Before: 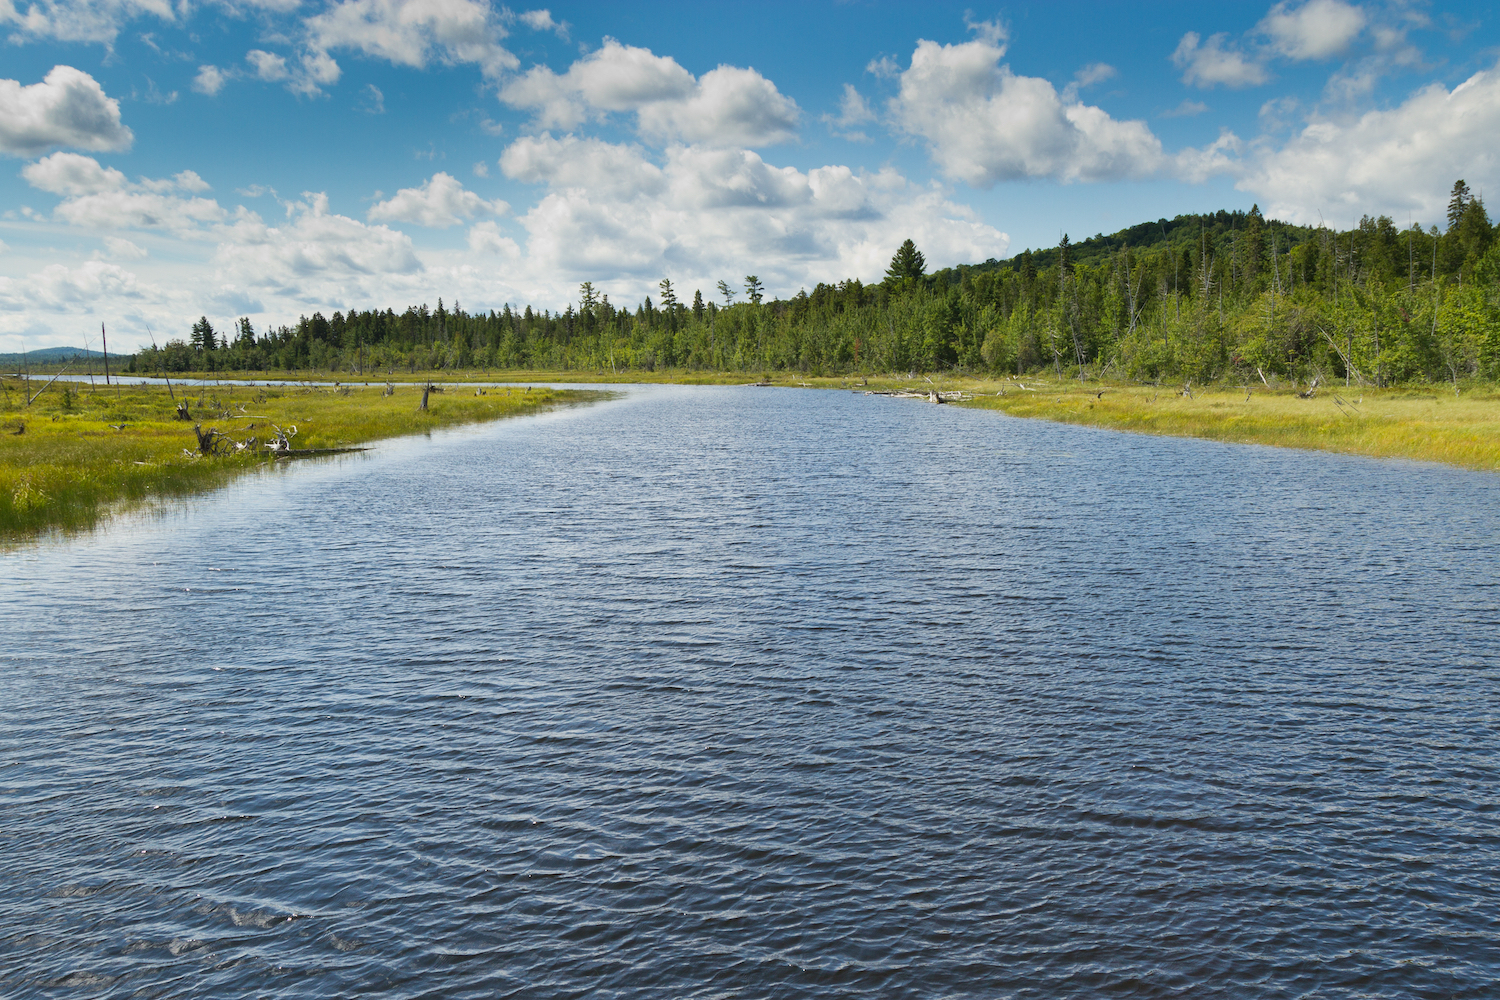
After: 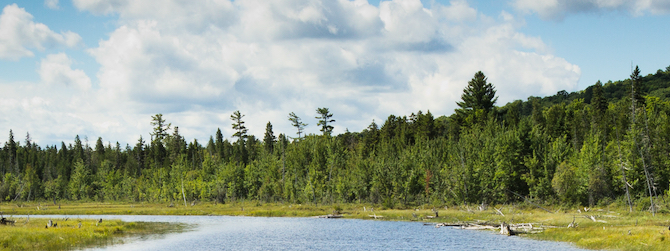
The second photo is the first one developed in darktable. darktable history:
tone curve: curves: ch0 [(0.021, 0) (0.104, 0.052) (0.496, 0.526) (0.737, 0.783) (1, 1)], color space Lab, linked channels, preserve colors none
crop: left 28.64%, top 16.832%, right 26.637%, bottom 58.055%
